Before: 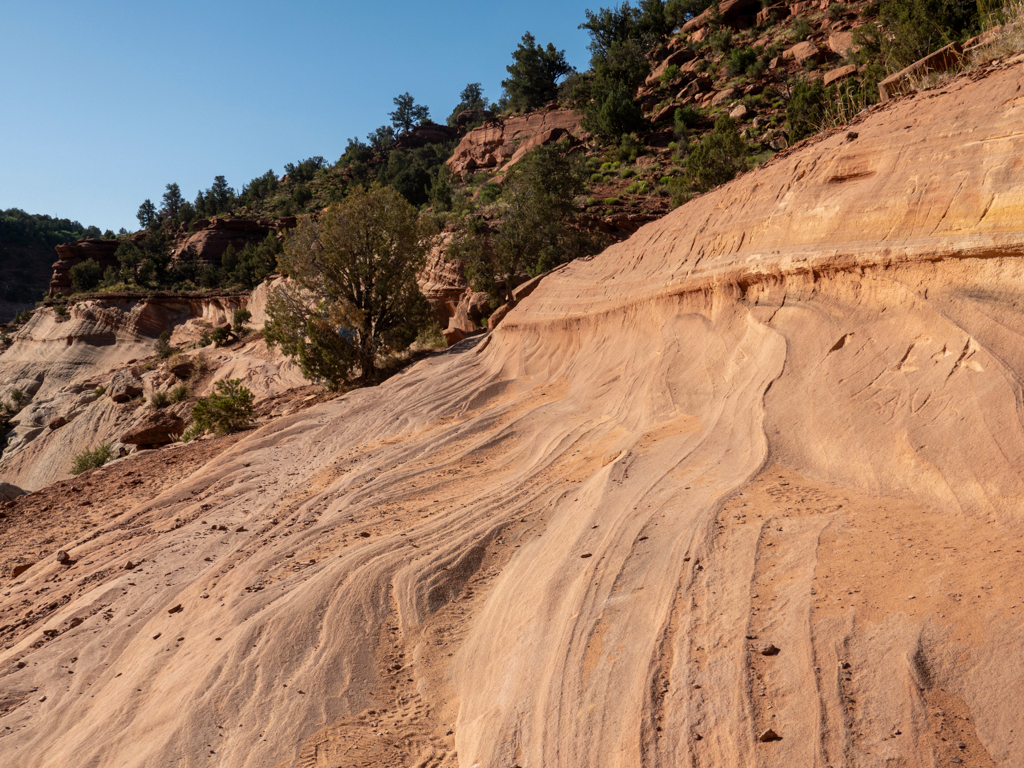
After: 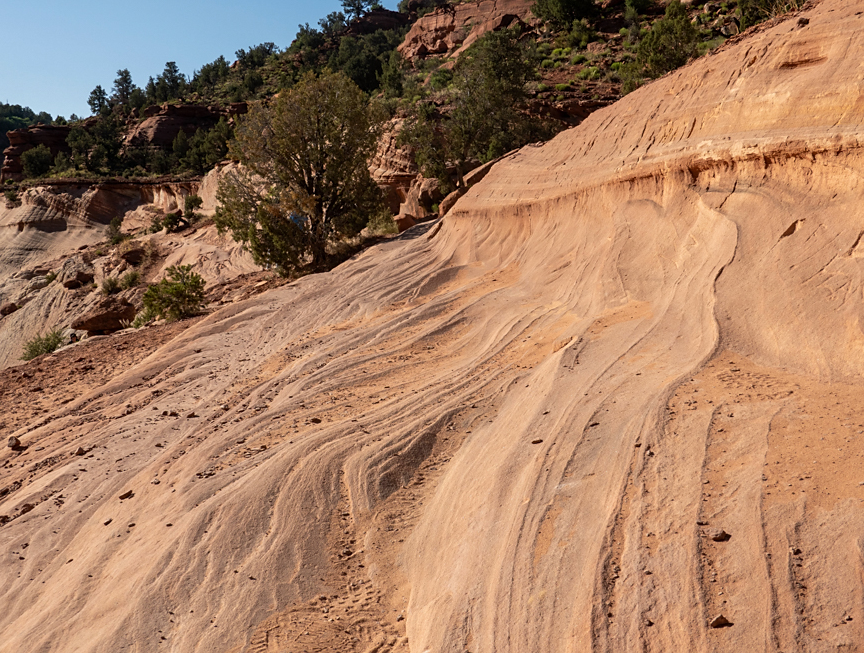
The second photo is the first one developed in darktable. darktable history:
crop and rotate: left 4.835%, top 14.949%, right 10.707%
sharpen: radius 1.559, amount 0.36, threshold 1.494
